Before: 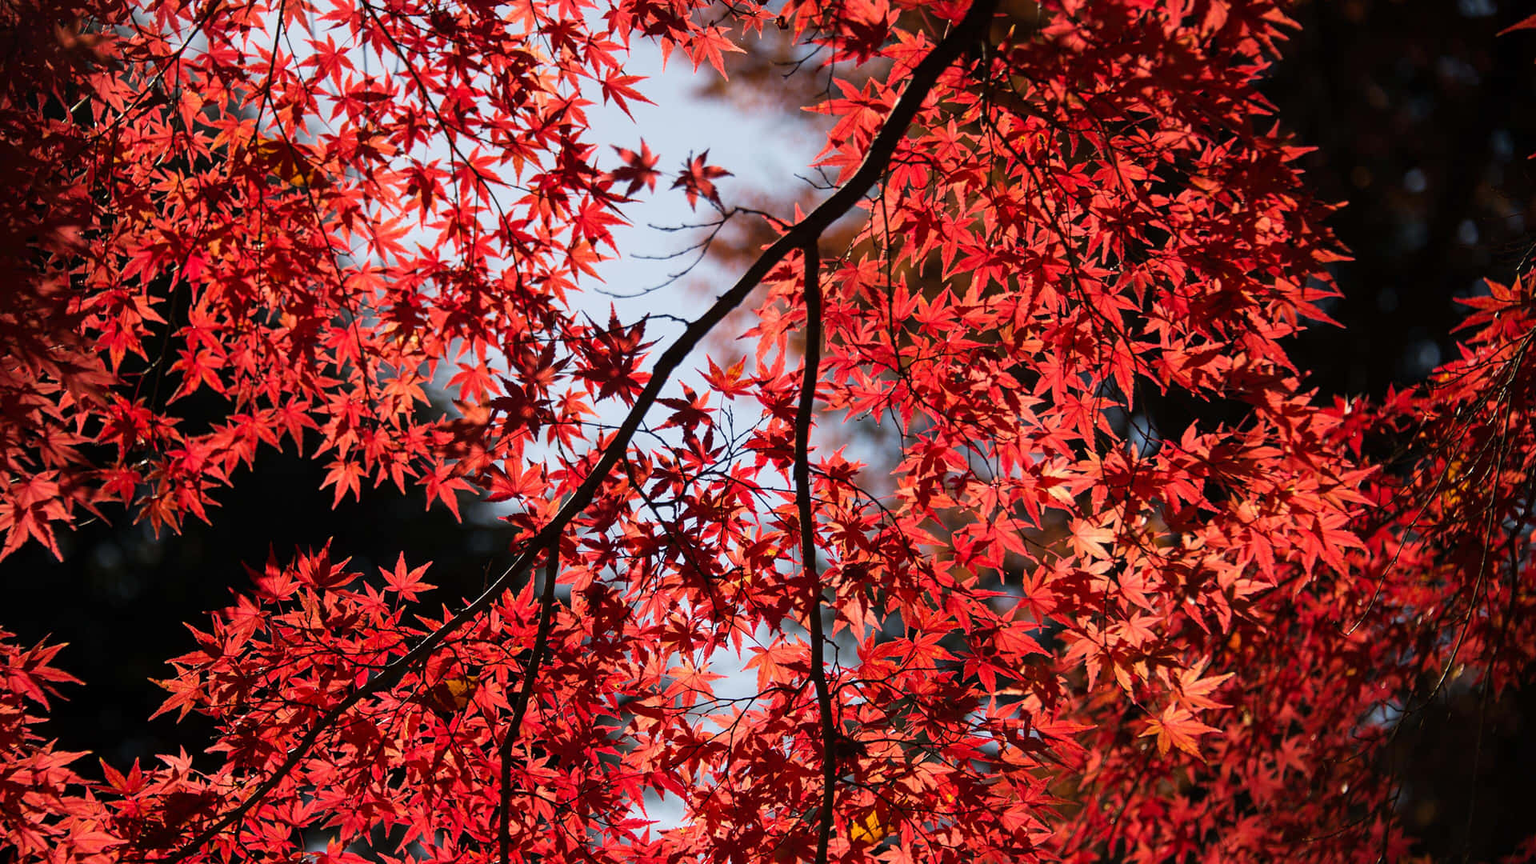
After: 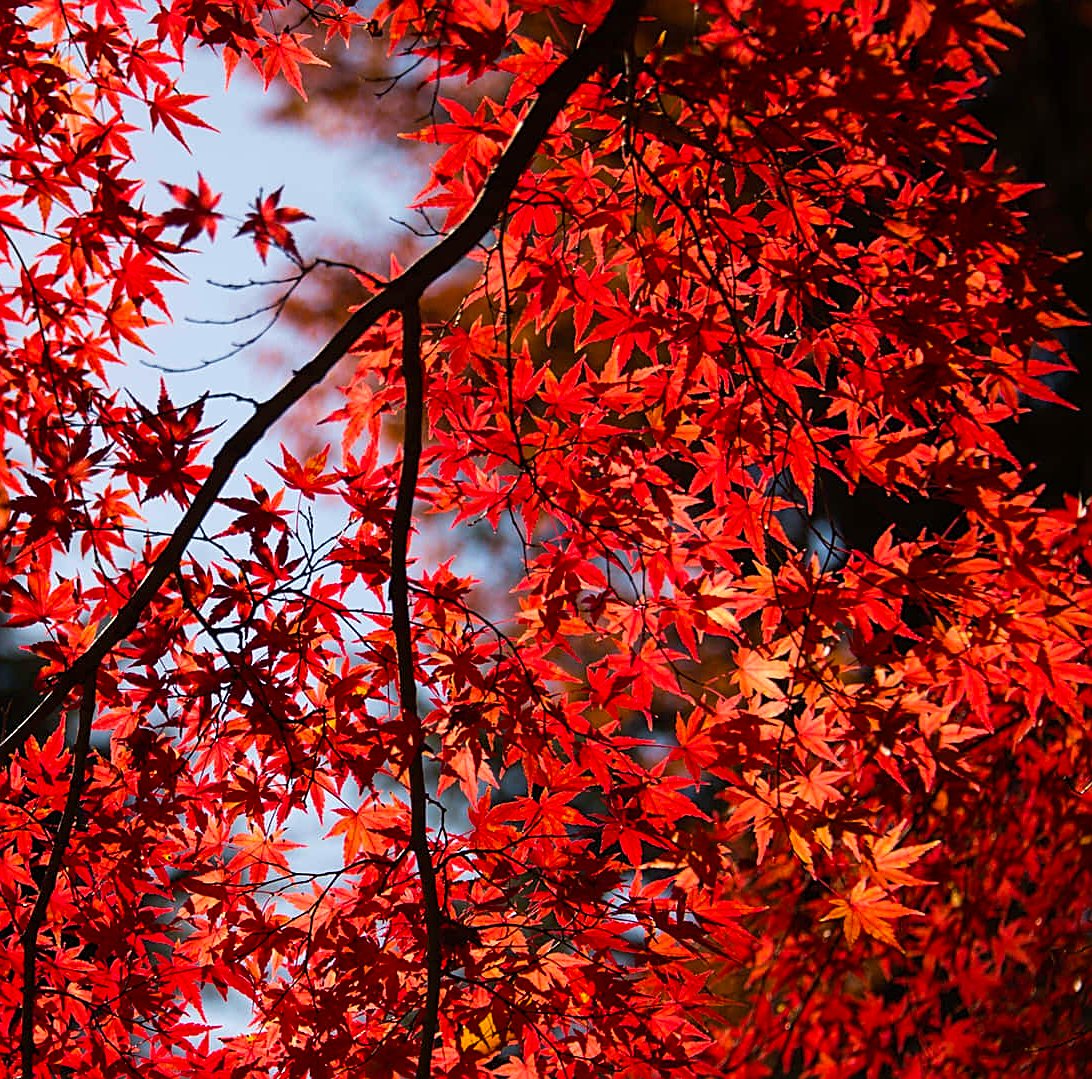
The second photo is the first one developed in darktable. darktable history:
crop: left 31.428%, top 0.009%, right 11.679%
color balance rgb: perceptual saturation grading › global saturation 31.248%
sharpen: on, module defaults
velvia: on, module defaults
